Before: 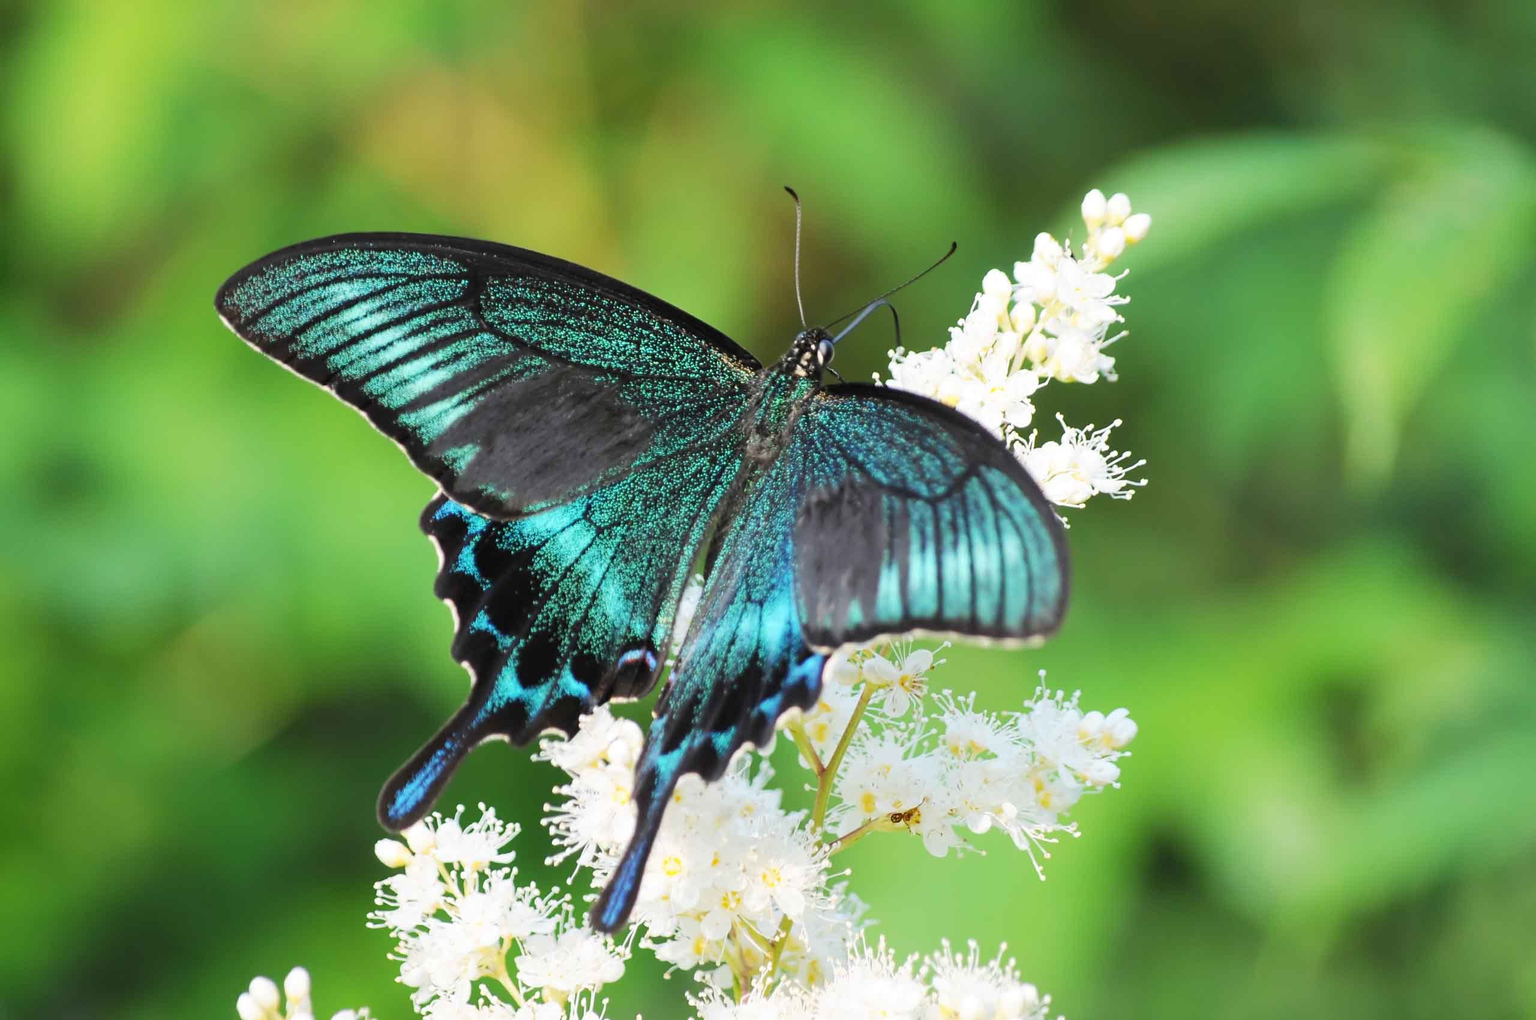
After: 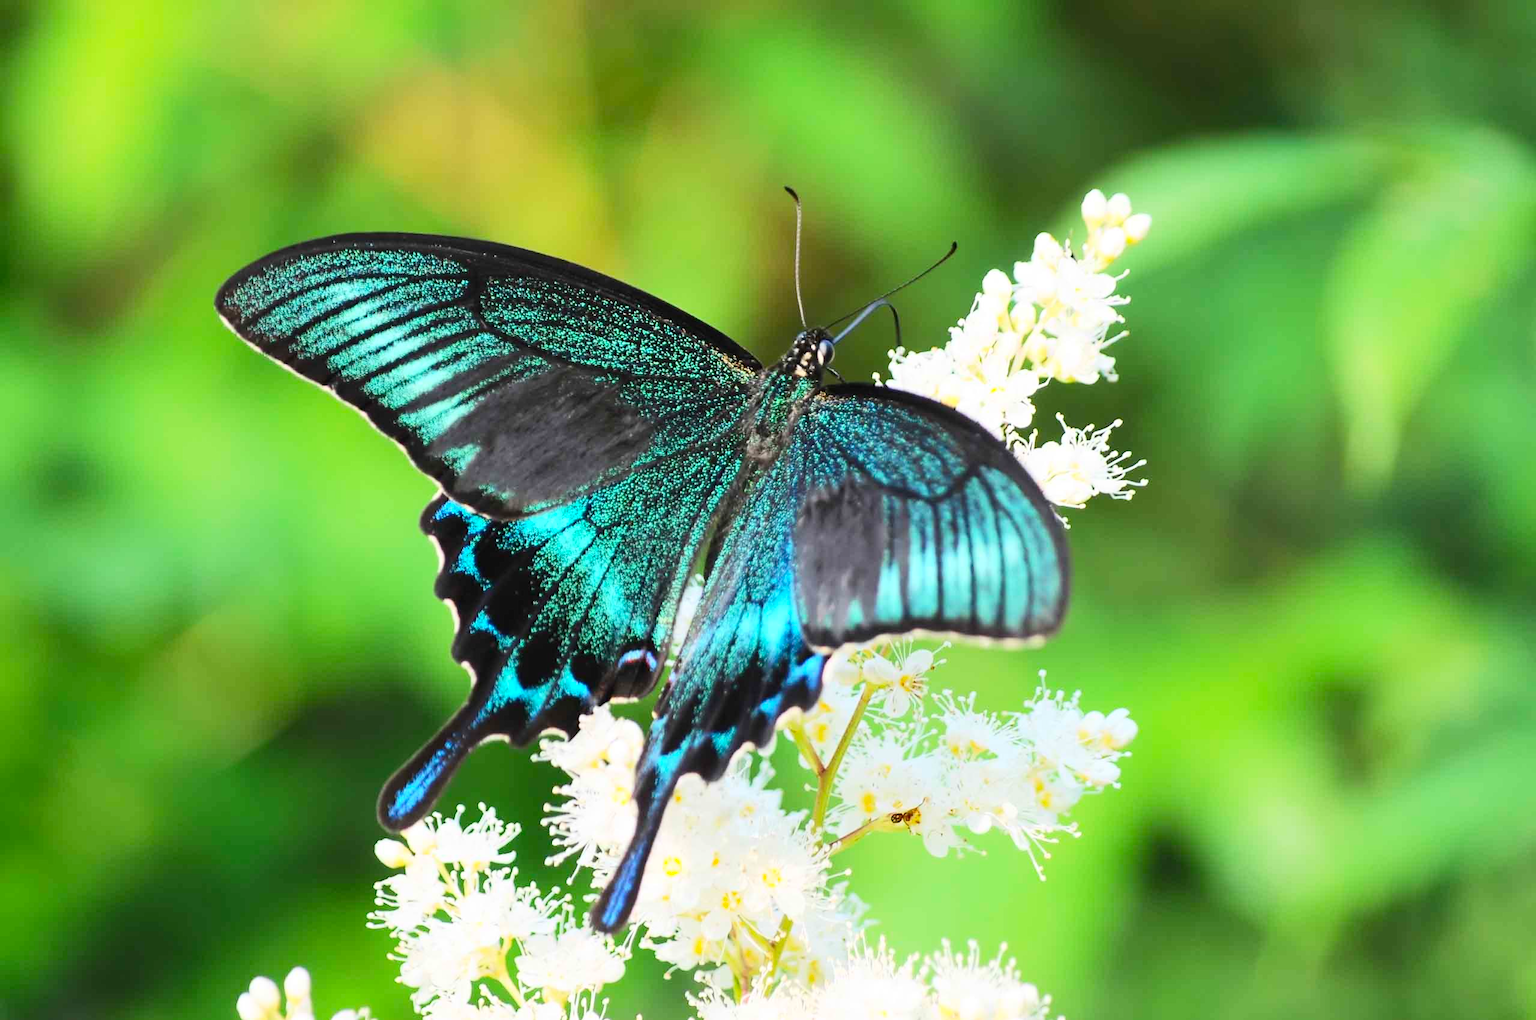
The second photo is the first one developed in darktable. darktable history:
exposure: exposure -0.005 EV, compensate exposure bias true, compensate highlight preservation false
contrast brightness saturation: contrast 0.227, brightness 0.112, saturation 0.294
